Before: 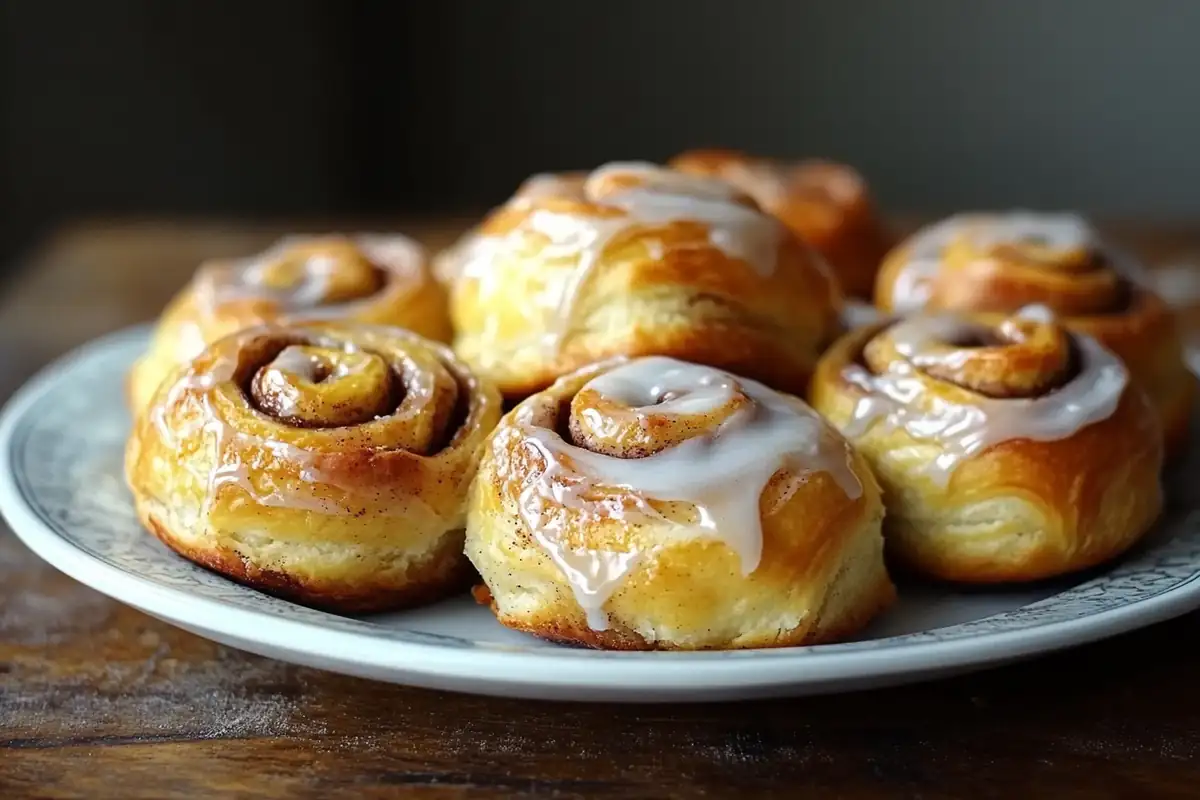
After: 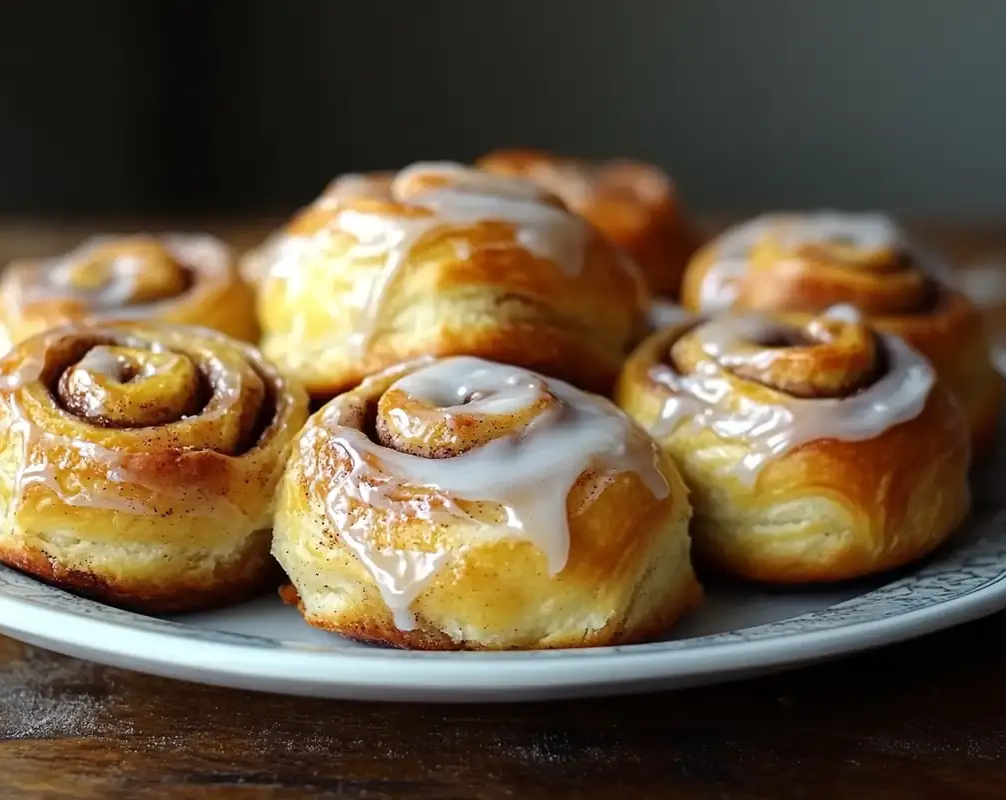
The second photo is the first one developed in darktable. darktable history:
tone equalizer: edges refinement/feathering 500, mask exposure compensation -1.57 EV, preserve details no
crop: left 16.096%
